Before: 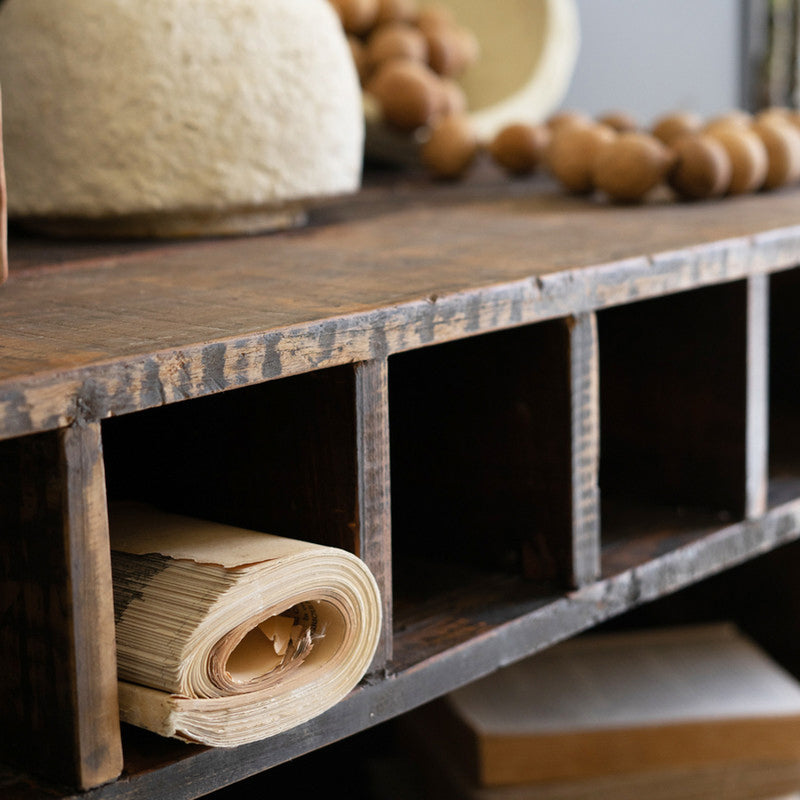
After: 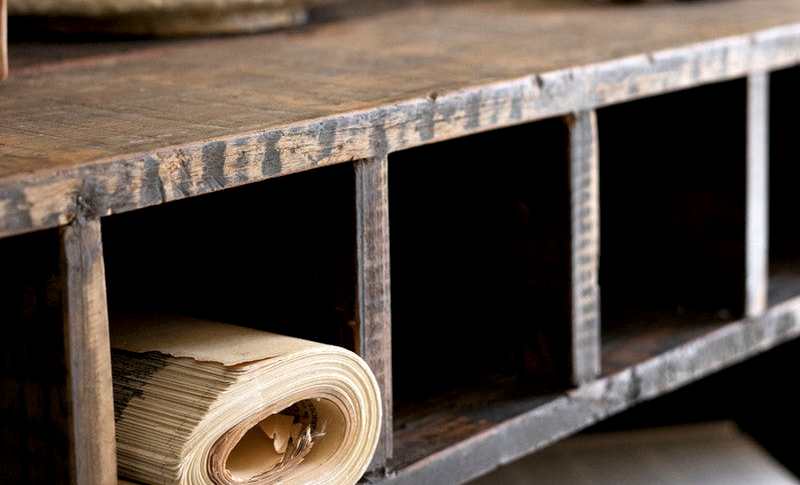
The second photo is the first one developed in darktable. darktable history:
crop and rotate: top 25.357%, bottom 13.942%
local contrast: highlights 123%, shadows 126%, detail 140%, midtone range 0.254
